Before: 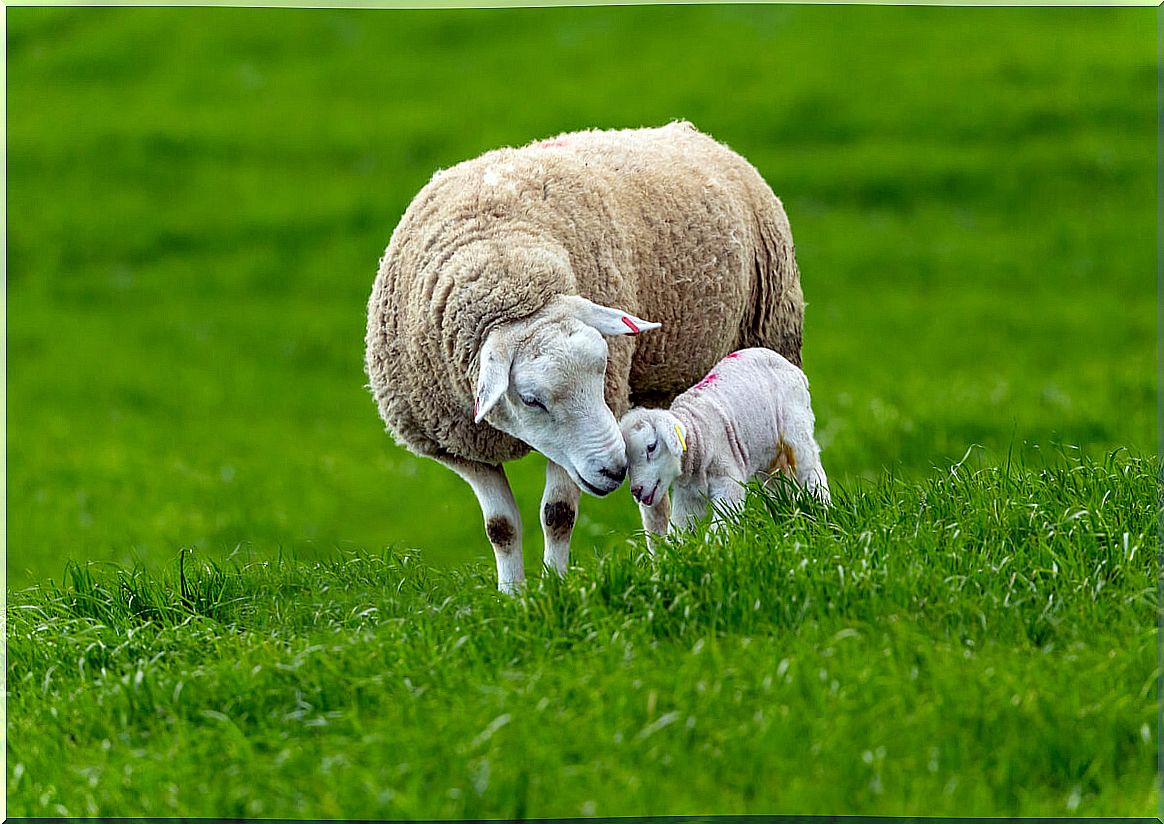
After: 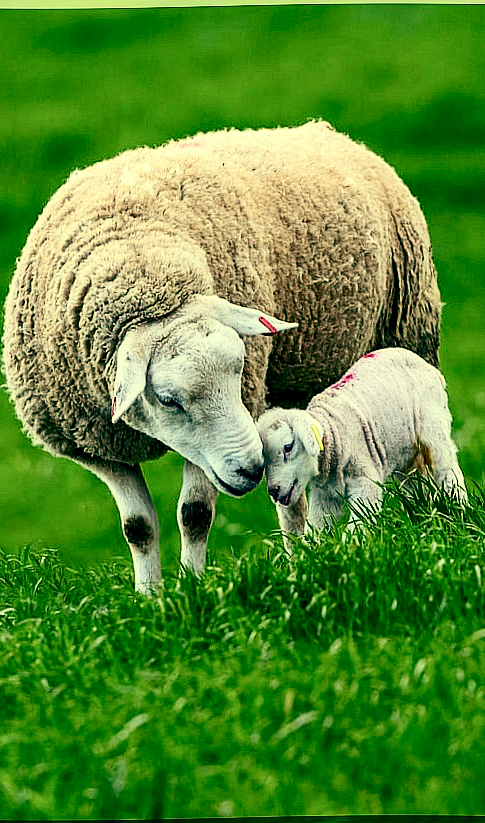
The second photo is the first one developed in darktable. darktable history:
color balance: mode lift, gamma, gain (sRGB), lift [1, 0.69, 1, 1], gamma [1, 1.482, 1, 1], gain [1, 1, 1, 0.802]
crop: left 31.229%, right 27.105%
contrast brightness saturation: contrast 0.28
